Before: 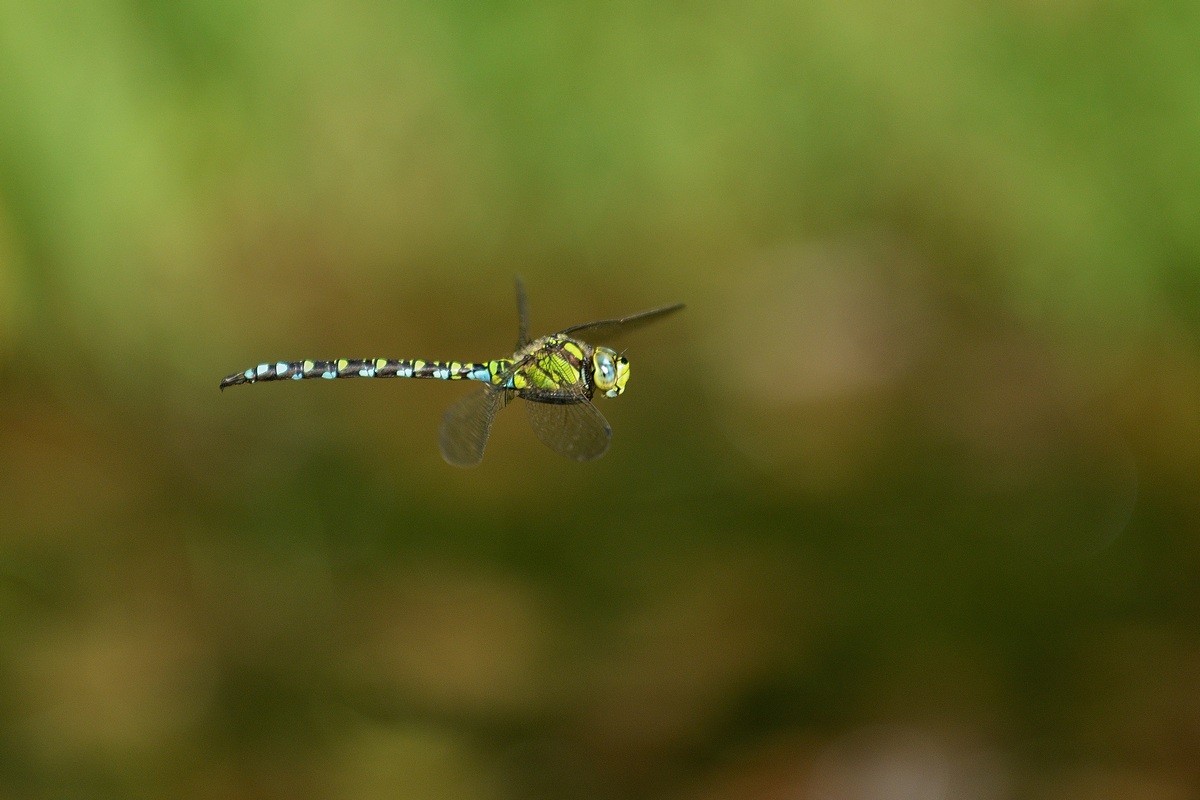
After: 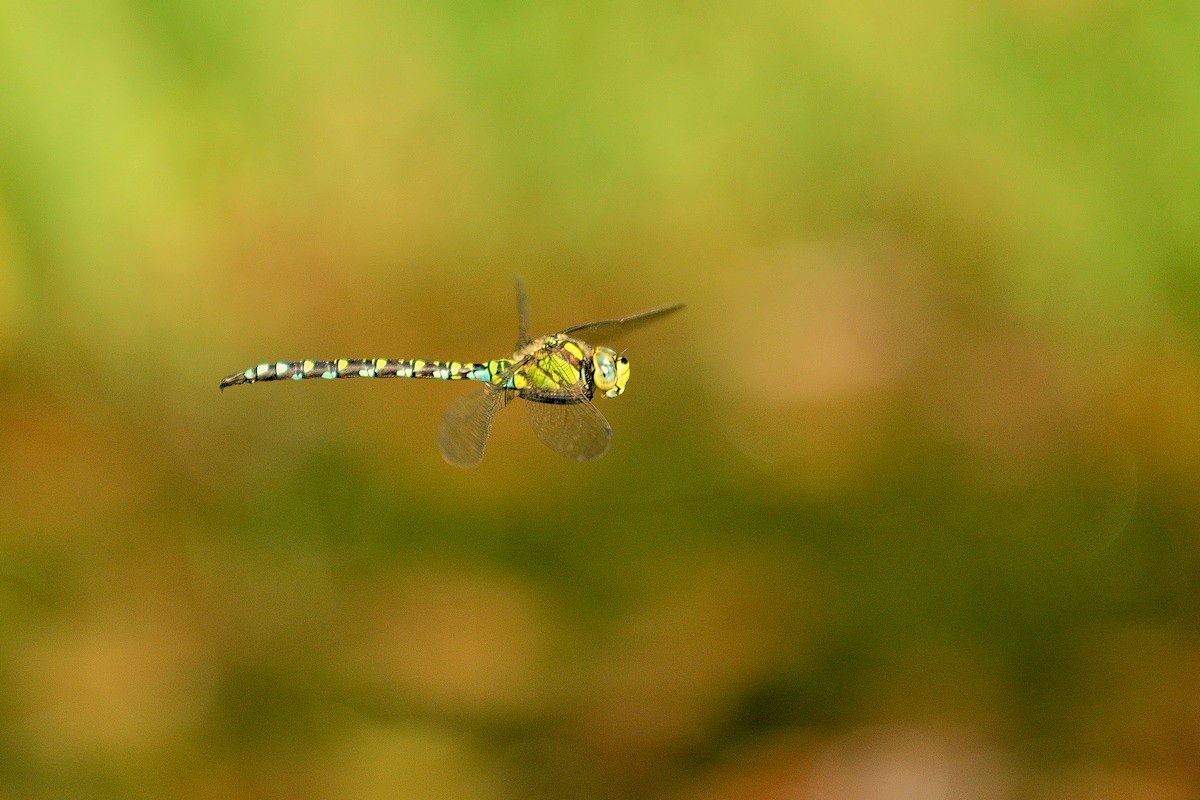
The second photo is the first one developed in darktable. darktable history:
white balance: red 1.123, blue 0.83
levels: levels [0.093, 0.434, 0.988]
